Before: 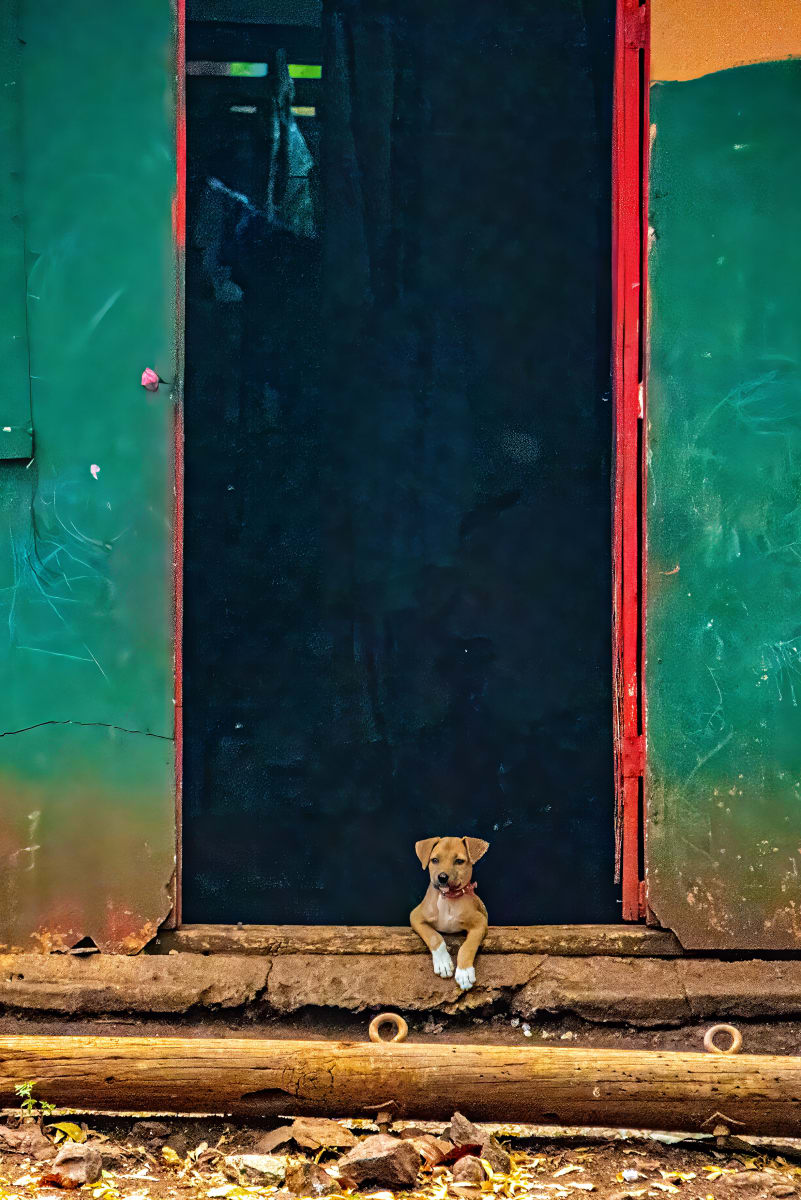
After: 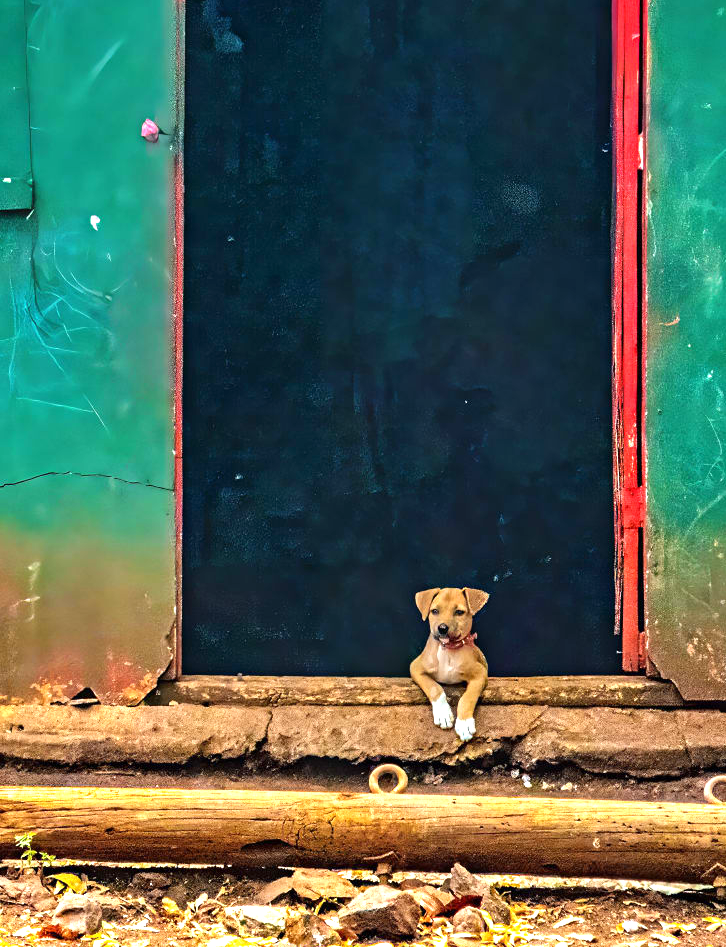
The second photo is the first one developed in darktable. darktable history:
crop: top 20.8%, right 9.339%, bottom 0.227%
exposure: exposure 0.76 EV, compensate highlight preservation false
